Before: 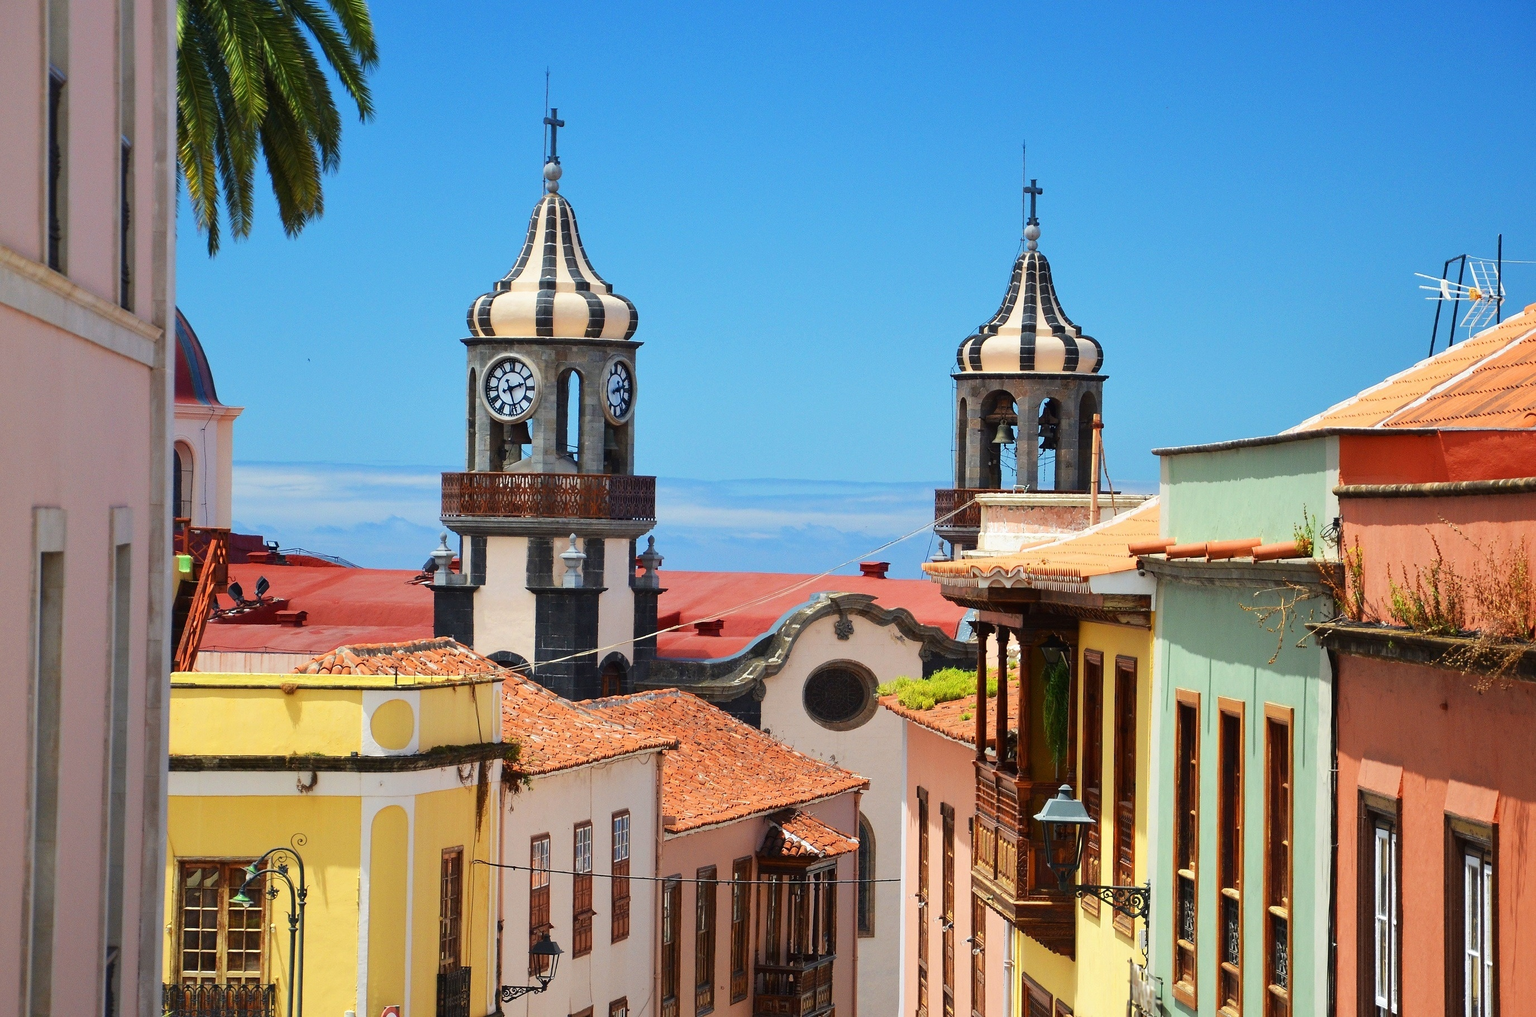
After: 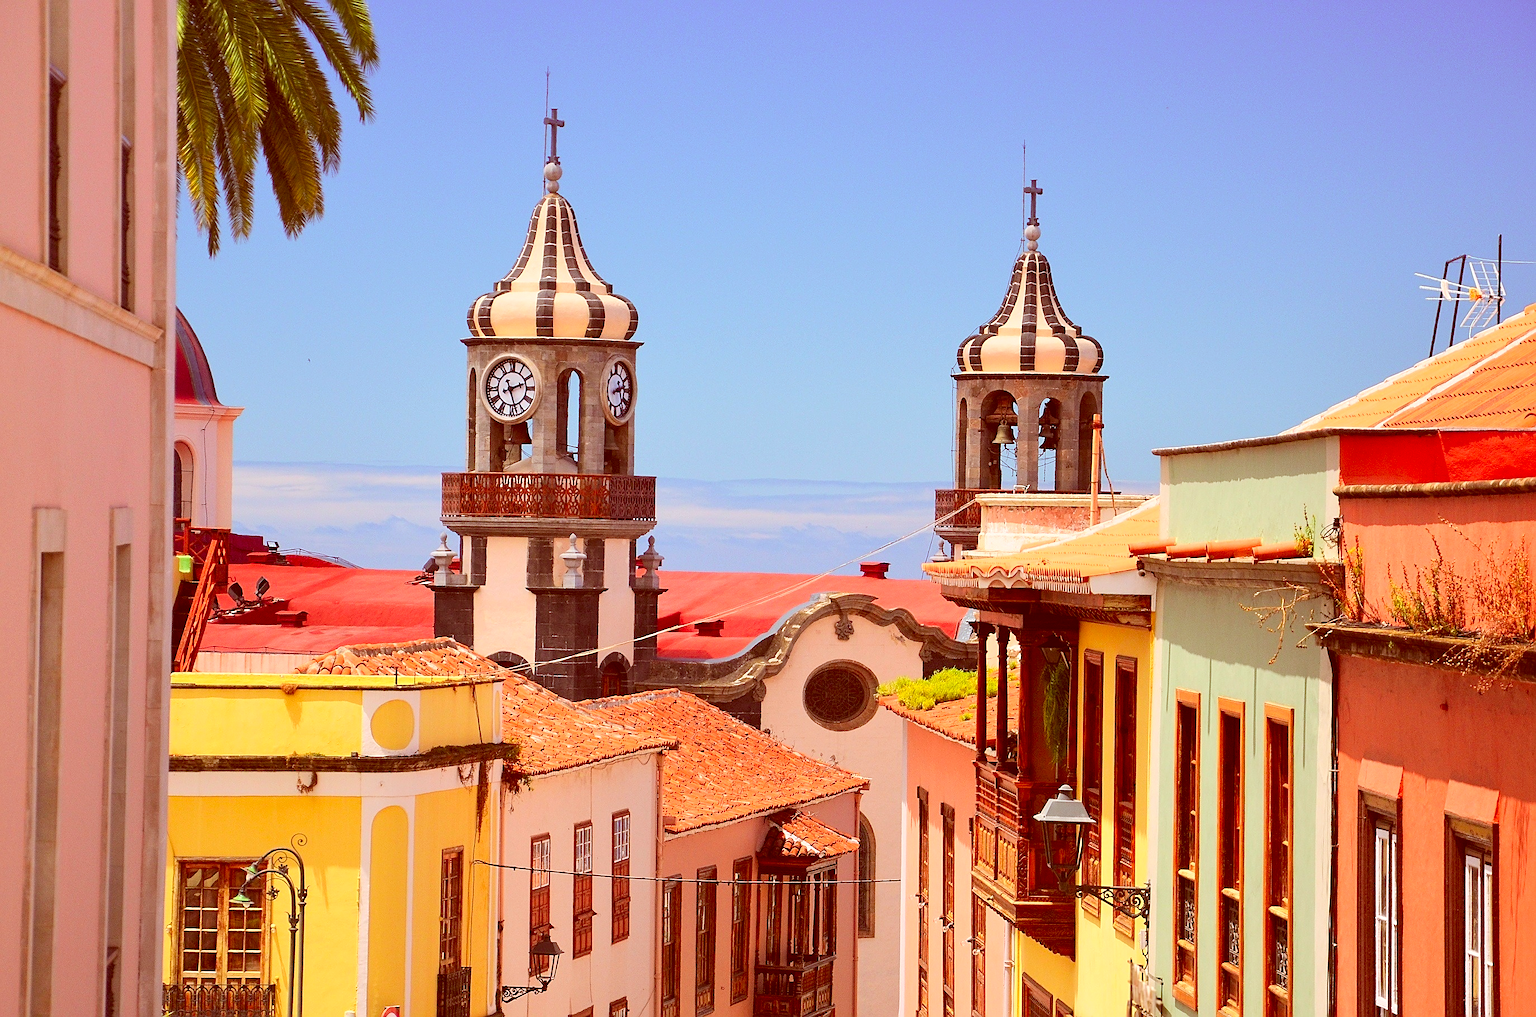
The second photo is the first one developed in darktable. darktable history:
contrast brightness saturation: contrast 0.067, brightness 0.178, saturation 0.397
color correction: highlights a* 9.31, highlights b* 8.49, shadows a* 39.96, shadows b* 39.74, saturation 0.824
sharpen: on, module defaults
